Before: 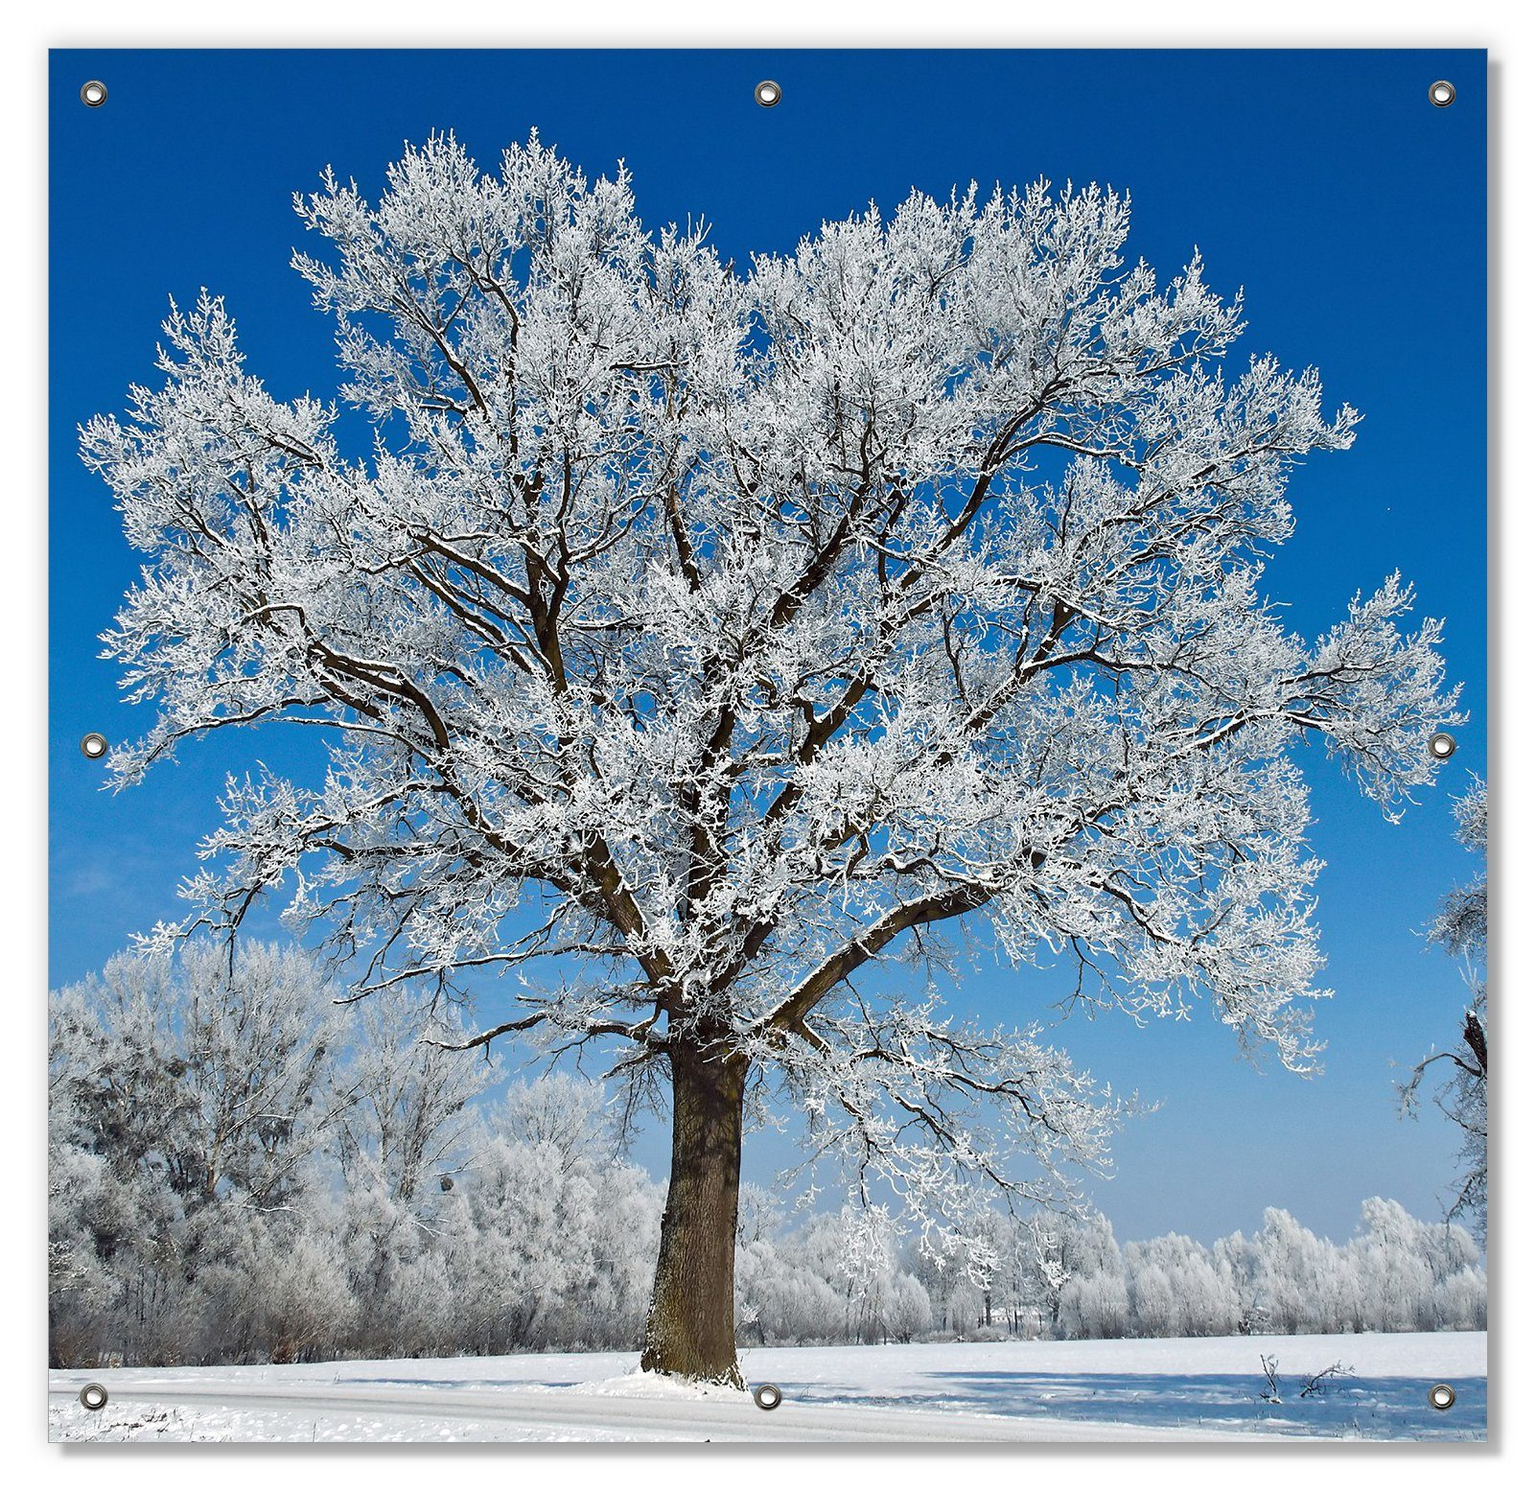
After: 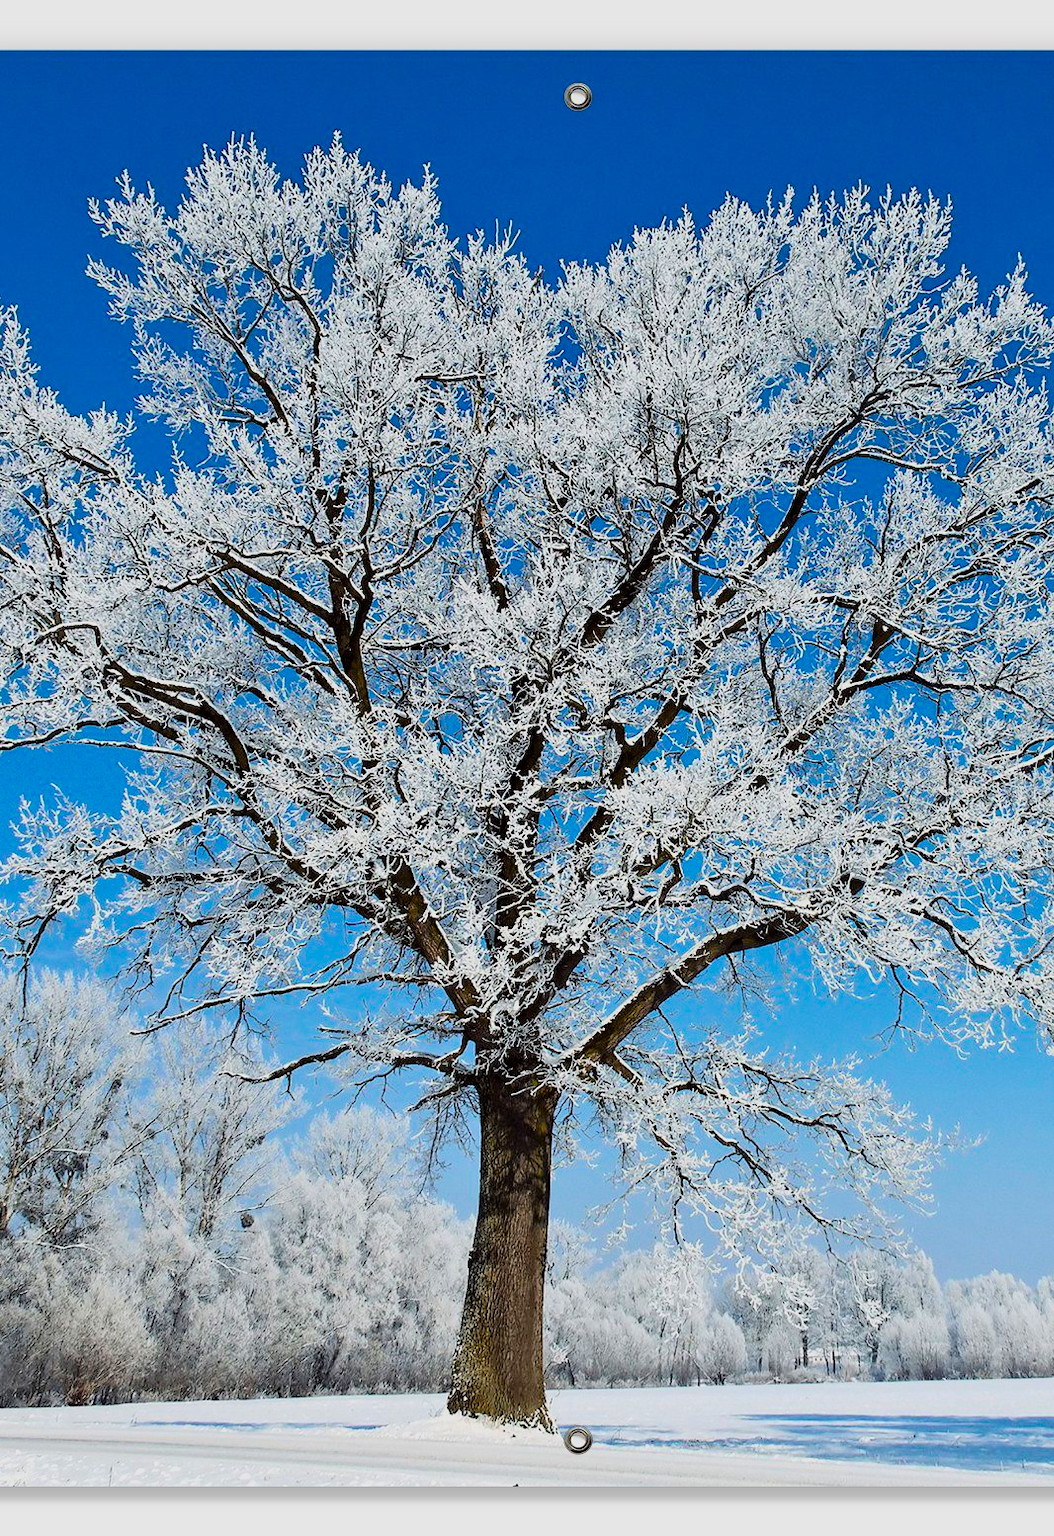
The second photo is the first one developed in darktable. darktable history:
crop and rotate: left 13.537%, right 19.796%
tone curve: curves: ch0 [(0, 0) (0.091, 0.077) (0.517, 0.574) (0.745, 0.82) (0.844, 0.908) (0.909, 0.942) (1, 0.973)]; ch1 [(0, 0) (0.437, 0.404) (0.5, 0.5) (0.534, 0.546) (0.58, 0.603) (0.616, 0.649) (1, 1)]; ch2 [(0, 0) (0.442, 0.415) (0.5, 0.5) (0.535, 0.547) (0.585, 0.62) (1, 1)], color space Lab, independent channels, preserve colors none
filmic rgb: black relative exposure -7.65 EV, white relative exposure 4.56 EV, hardness 3.61, color science v6 (2022)
